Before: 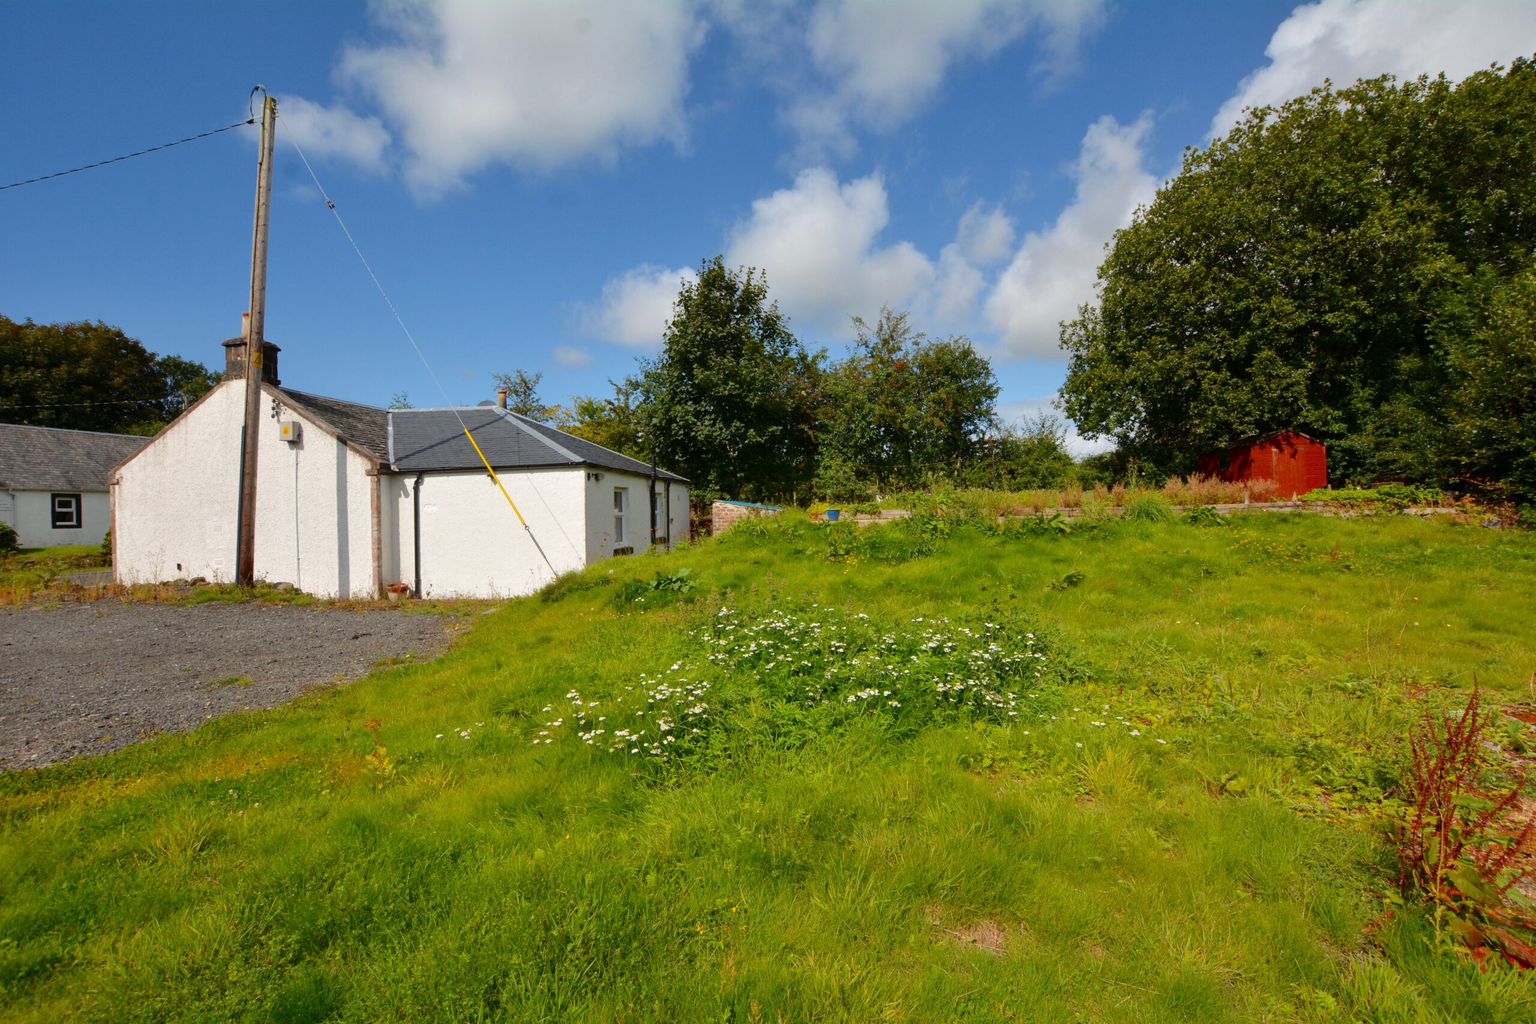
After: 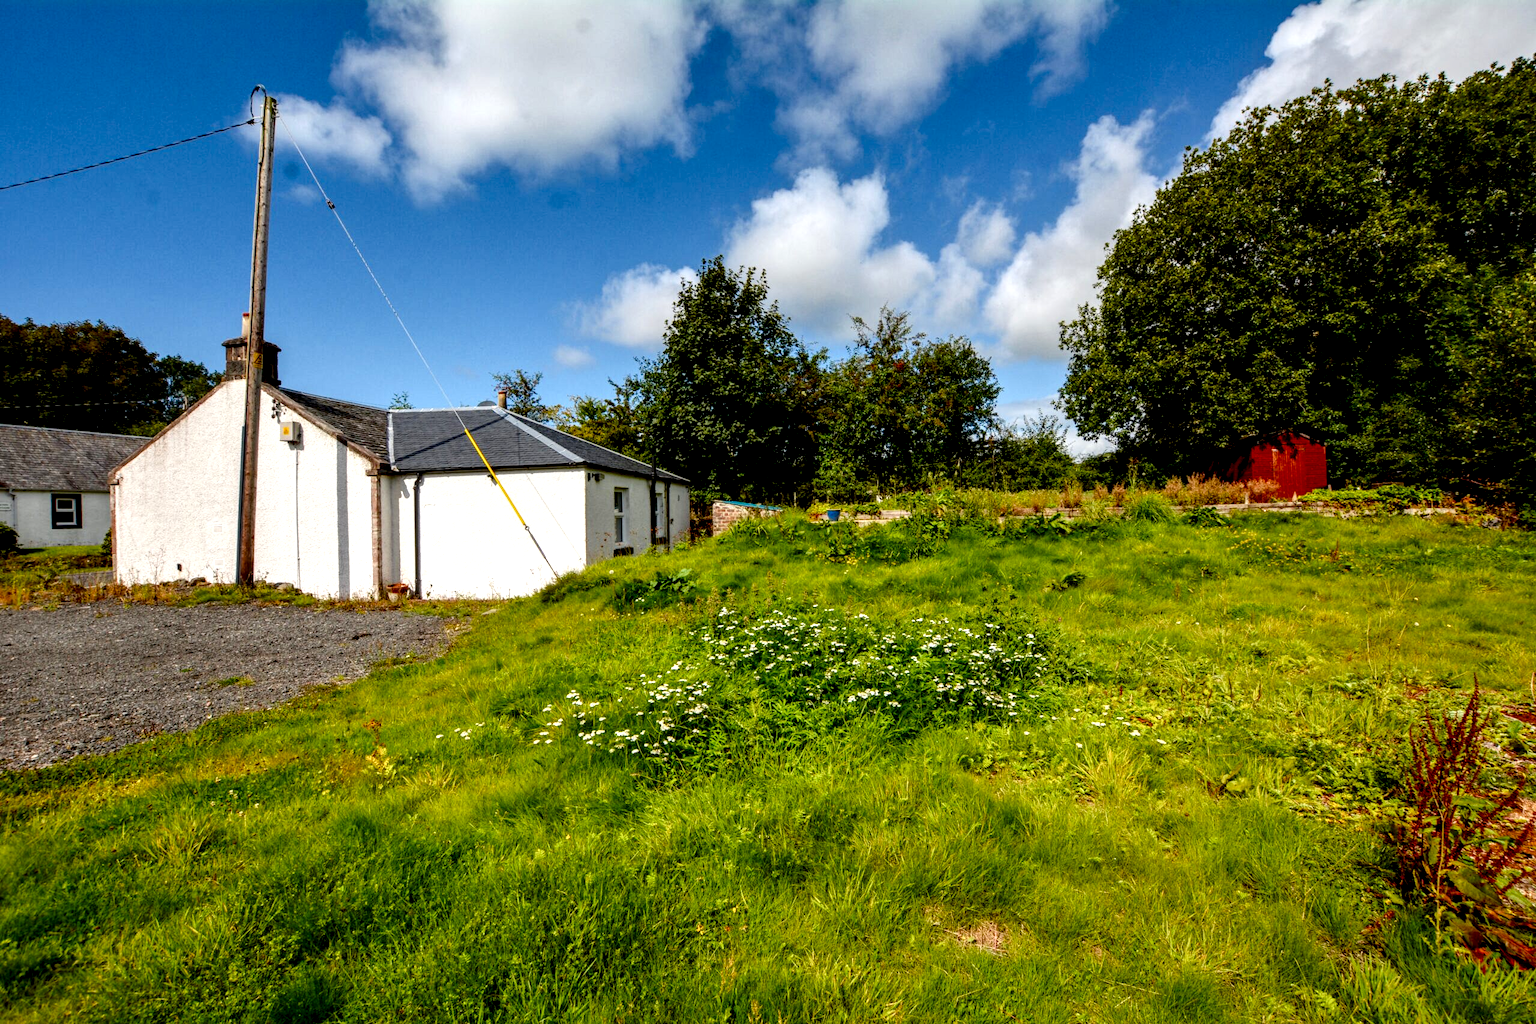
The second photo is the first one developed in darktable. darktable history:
contrast brightness saturation: contrast 0.15, brightness -0.01, saturation 0.1
local contrast: highlights 19%, detail 186%
color balance rgb: perceptual saturation grading › global saturation 20%, perceptual saturation grading › highlights -25%, perceptual saturation grading › shadows 25%
white balance: emerald 1
